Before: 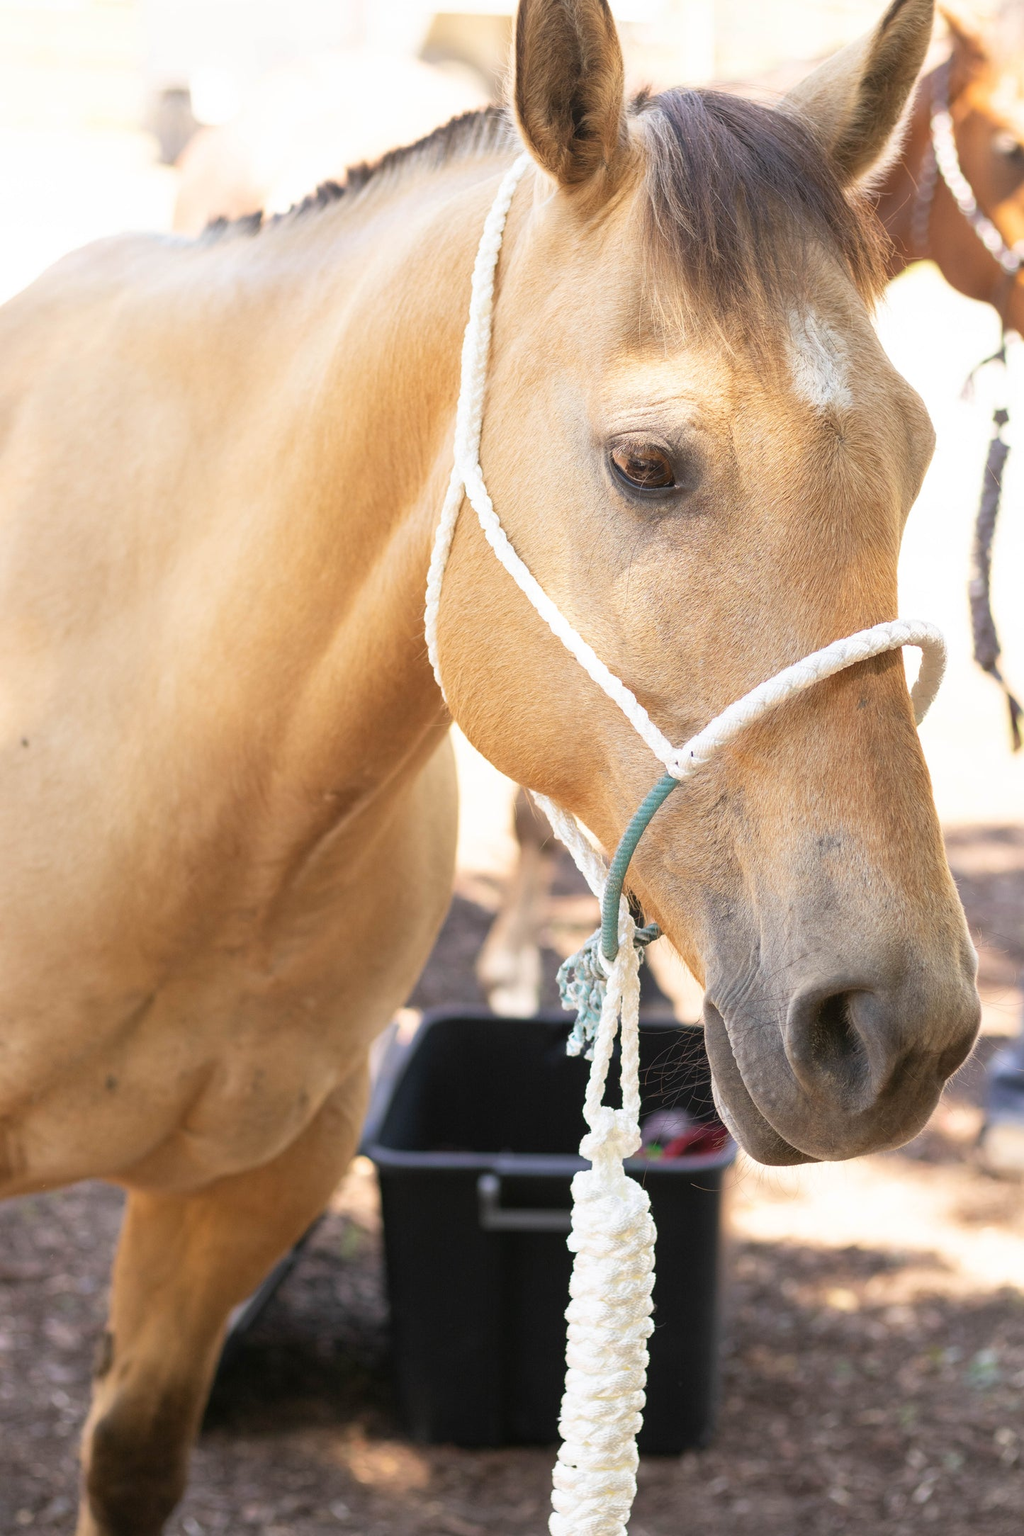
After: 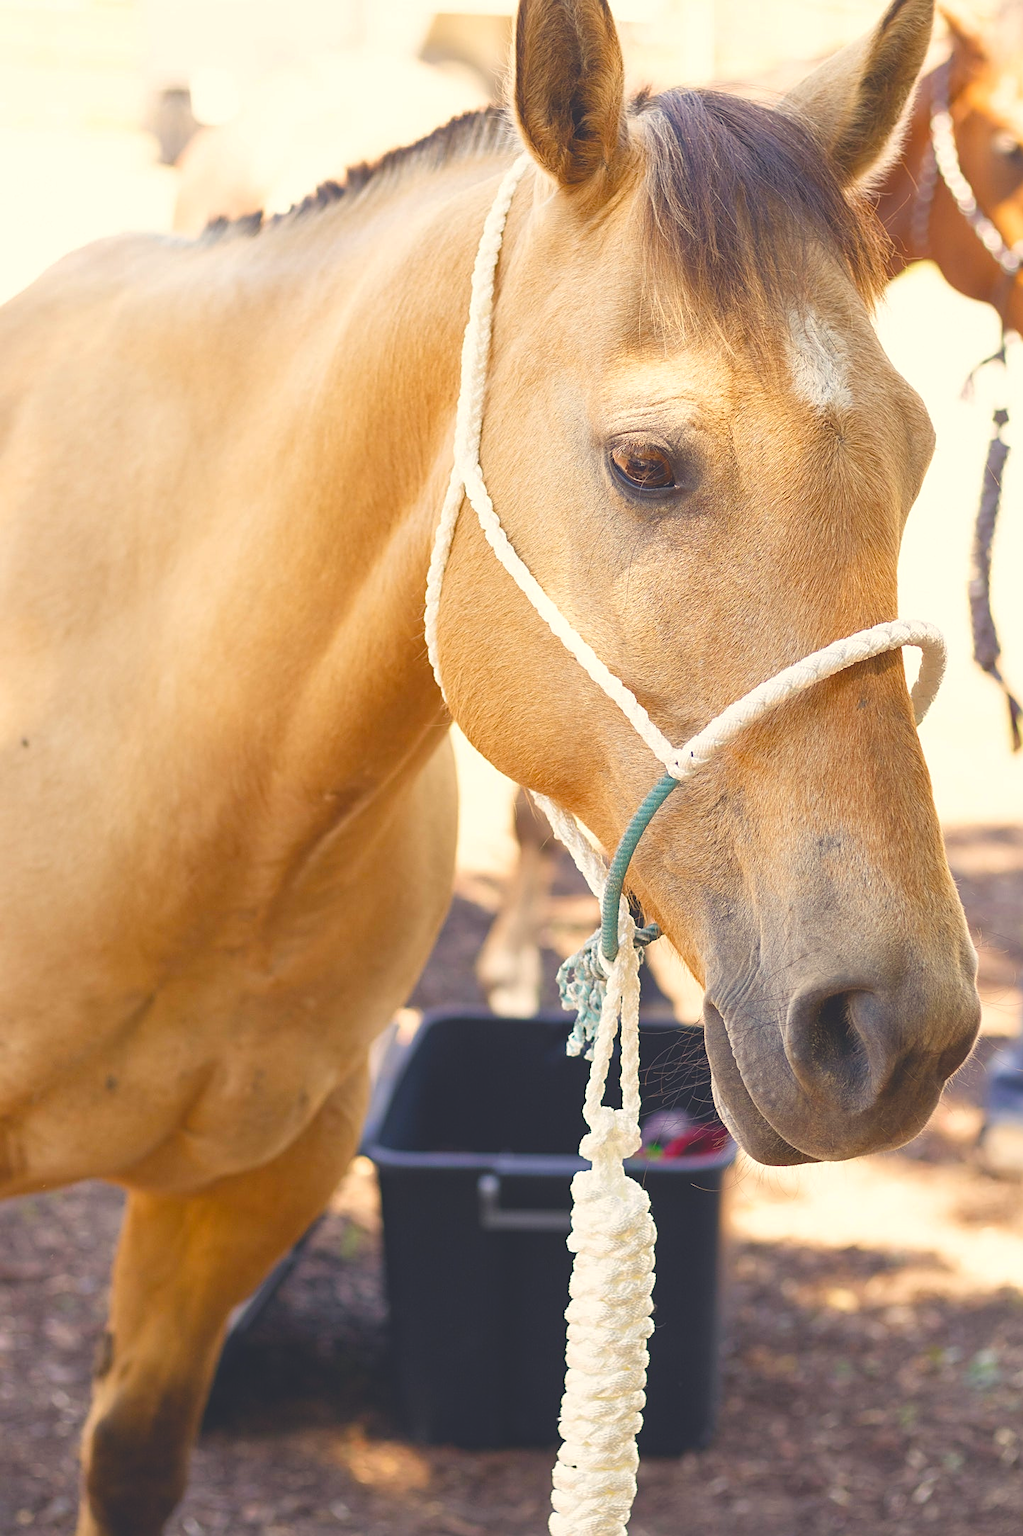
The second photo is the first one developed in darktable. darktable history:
color correction: highlights a* 0.207, highlights b* 2.7, shadows a* -0.874, shadows b* -4.78
sharpen: on, module defaults
color balance rgb: shadows lift › chroma 3%, shadows lift › hue 280.8°, power › hue 330°, highlights gain › chroma 3%, highlights gain › hue 75.6°, global offset › luminance 2%, perceptual saturation grading › global saturation 20%, perceptual saturation grading › highlights -25%, perceptual saturation grading › shadows 50%, global vibrance 20.33%
shadows and highlights: shadows 25, highlights -25
